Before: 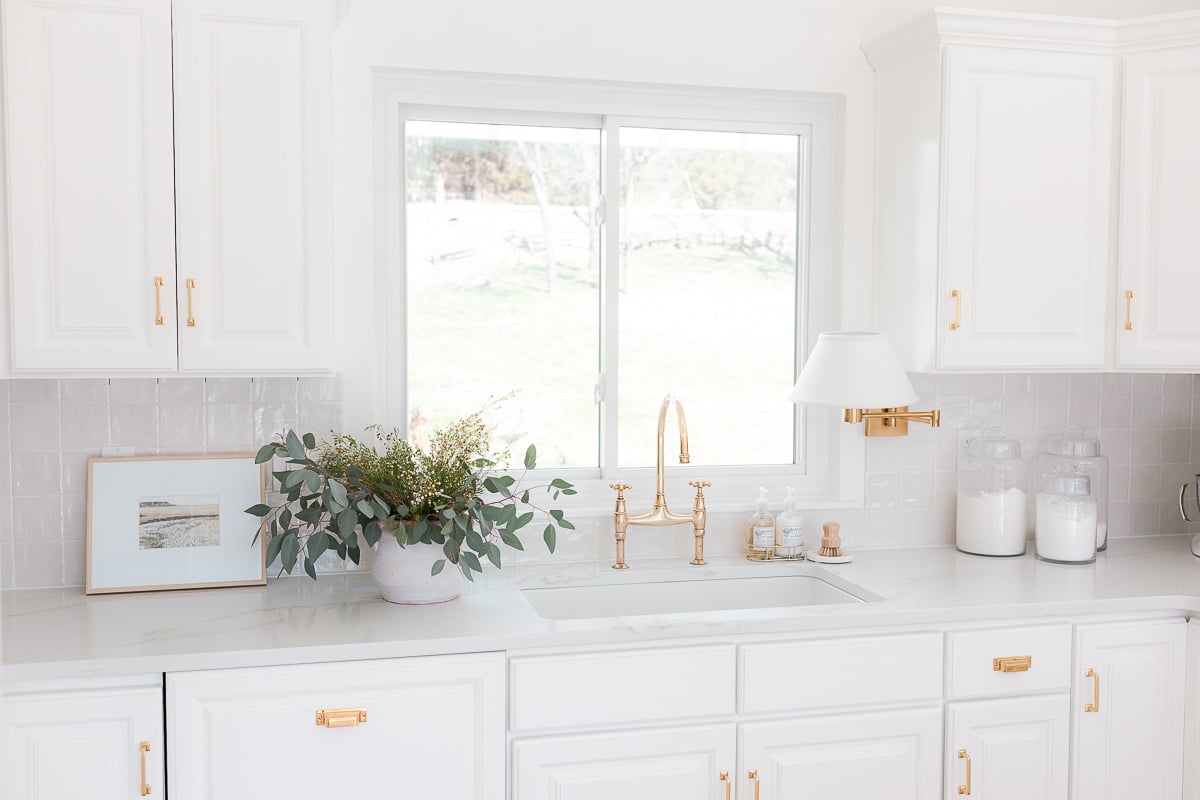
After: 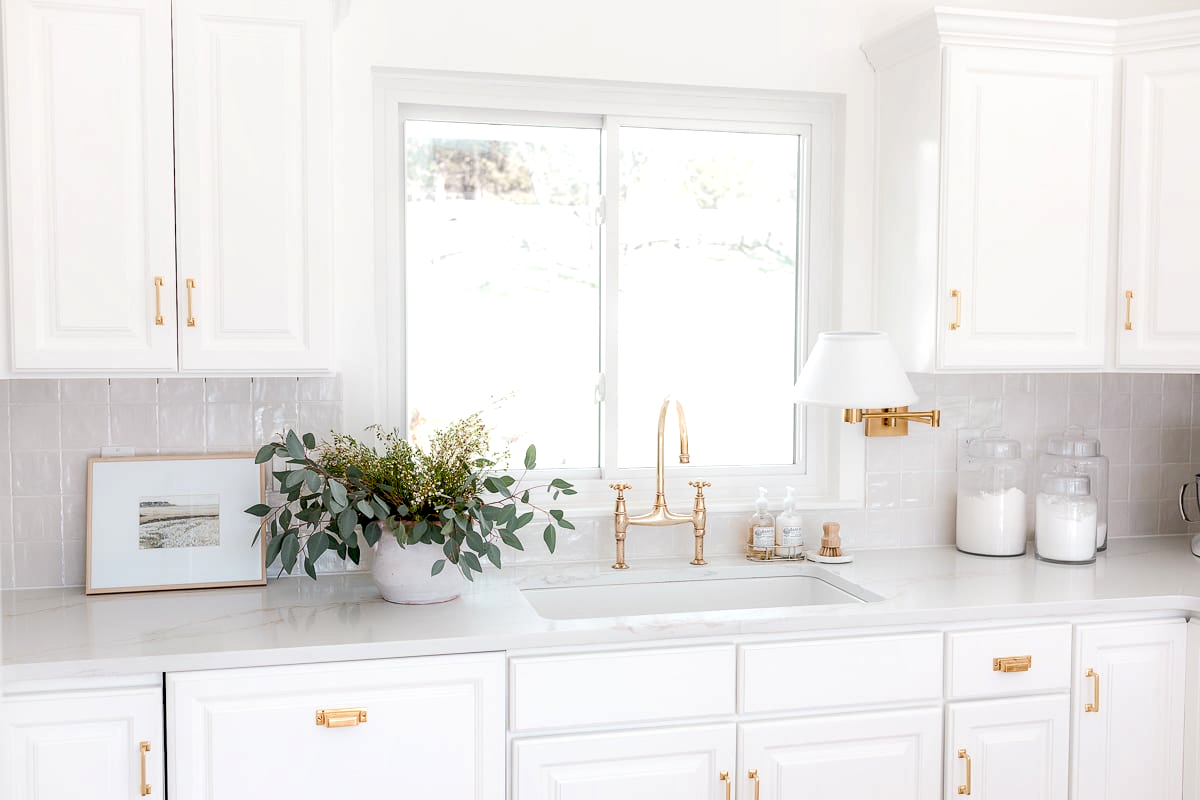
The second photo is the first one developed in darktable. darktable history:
local contrast: detail 130%
exposure: black level correction 0.025, exposure 0.182 EV, compensate highlight preservation false
